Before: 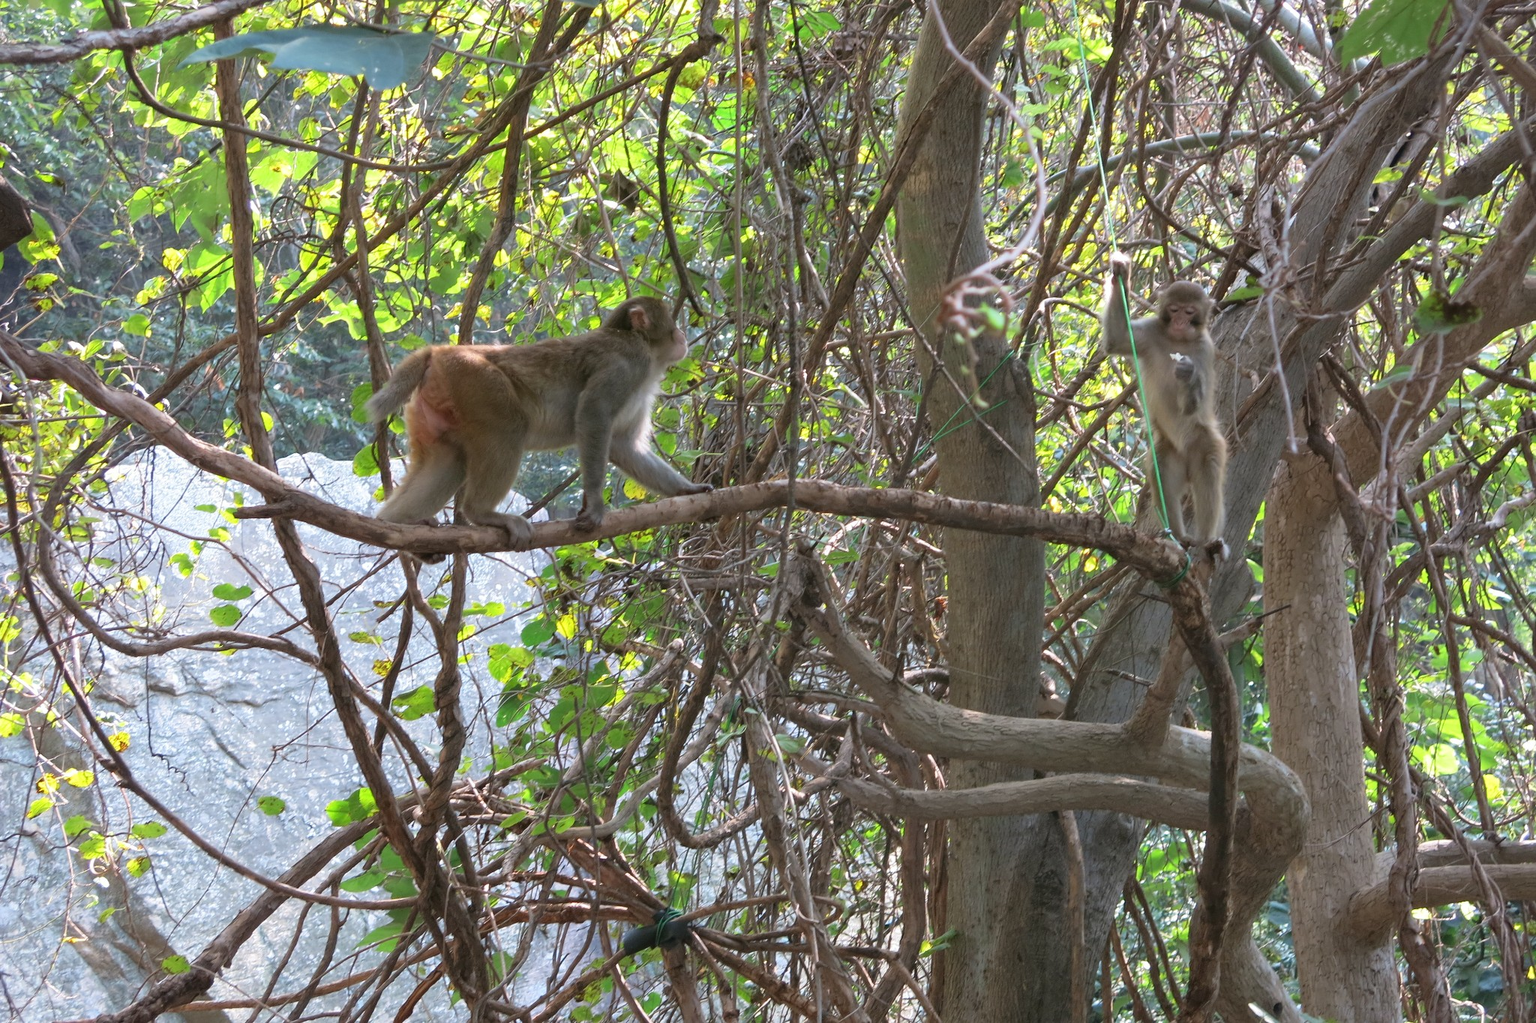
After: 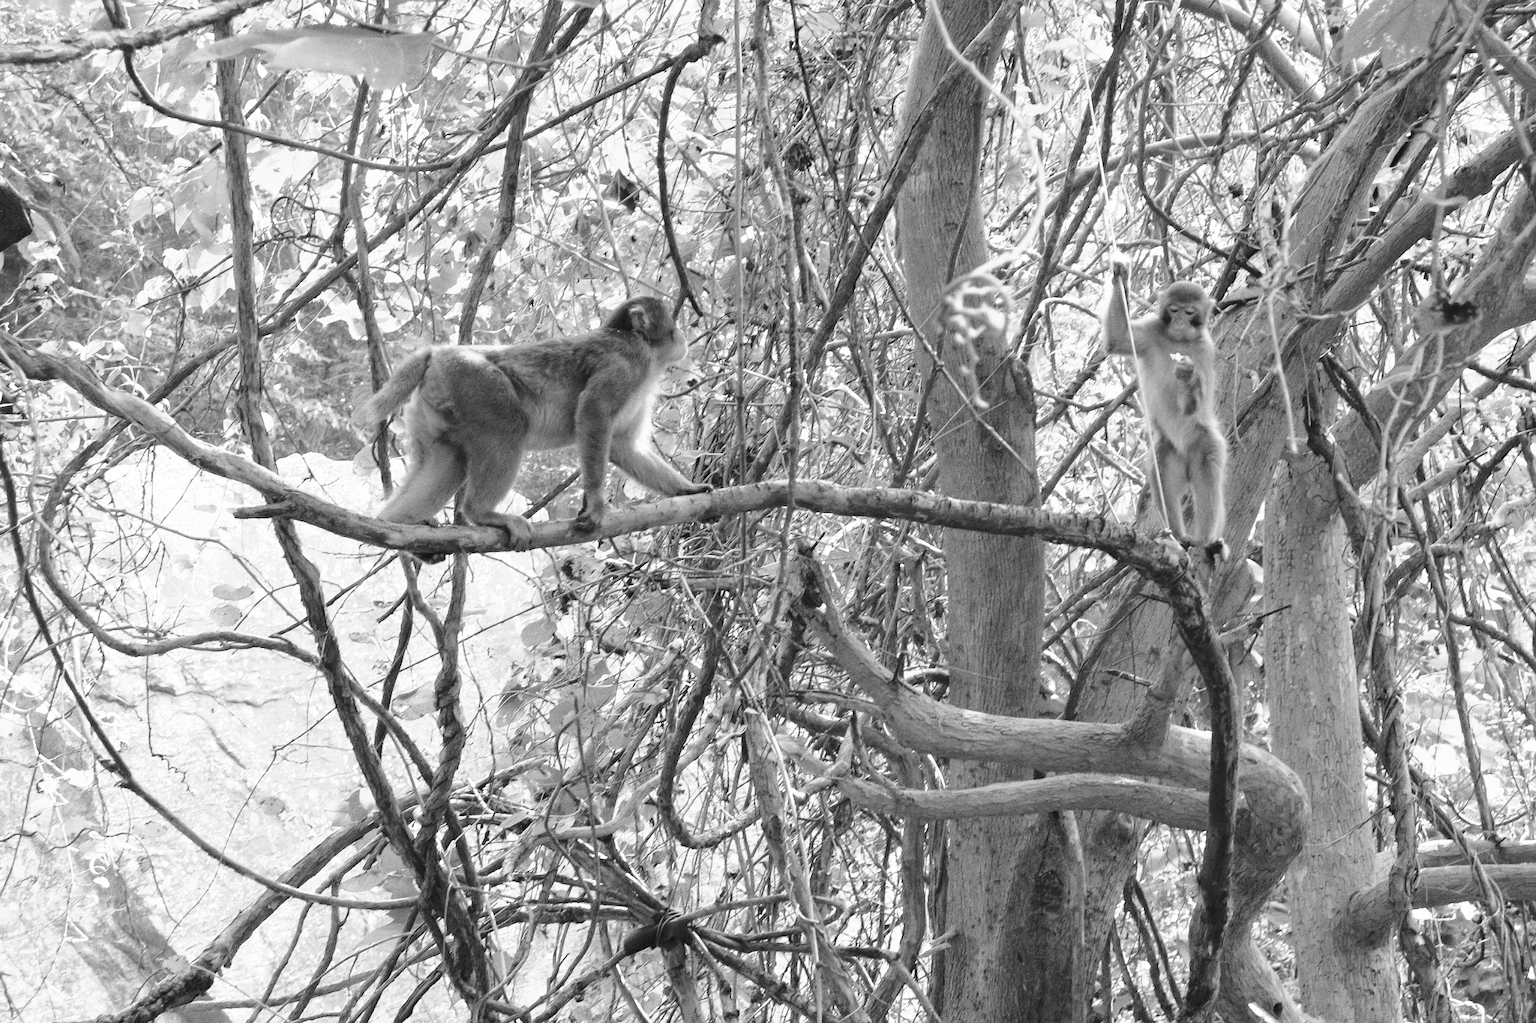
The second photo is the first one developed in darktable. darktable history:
monochrome: on, module defaults
base curve: curves: ch0 [(0, 0) (0.032, 0.037) (0.105, 0.228) (0.435, 0.76) (0.856, 0.983) (1, 1)]
grain: coarseness 0.09 ISO
